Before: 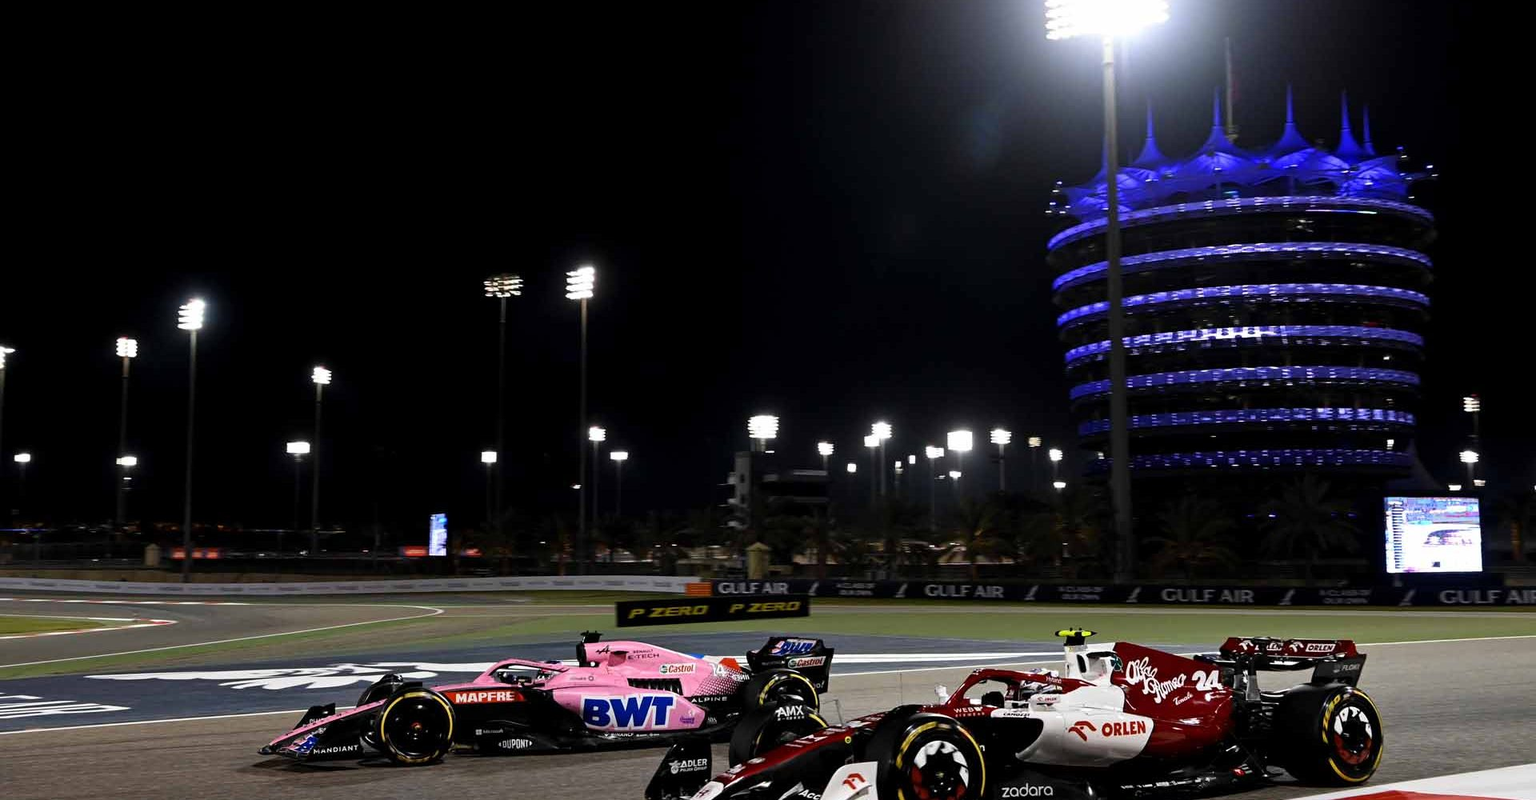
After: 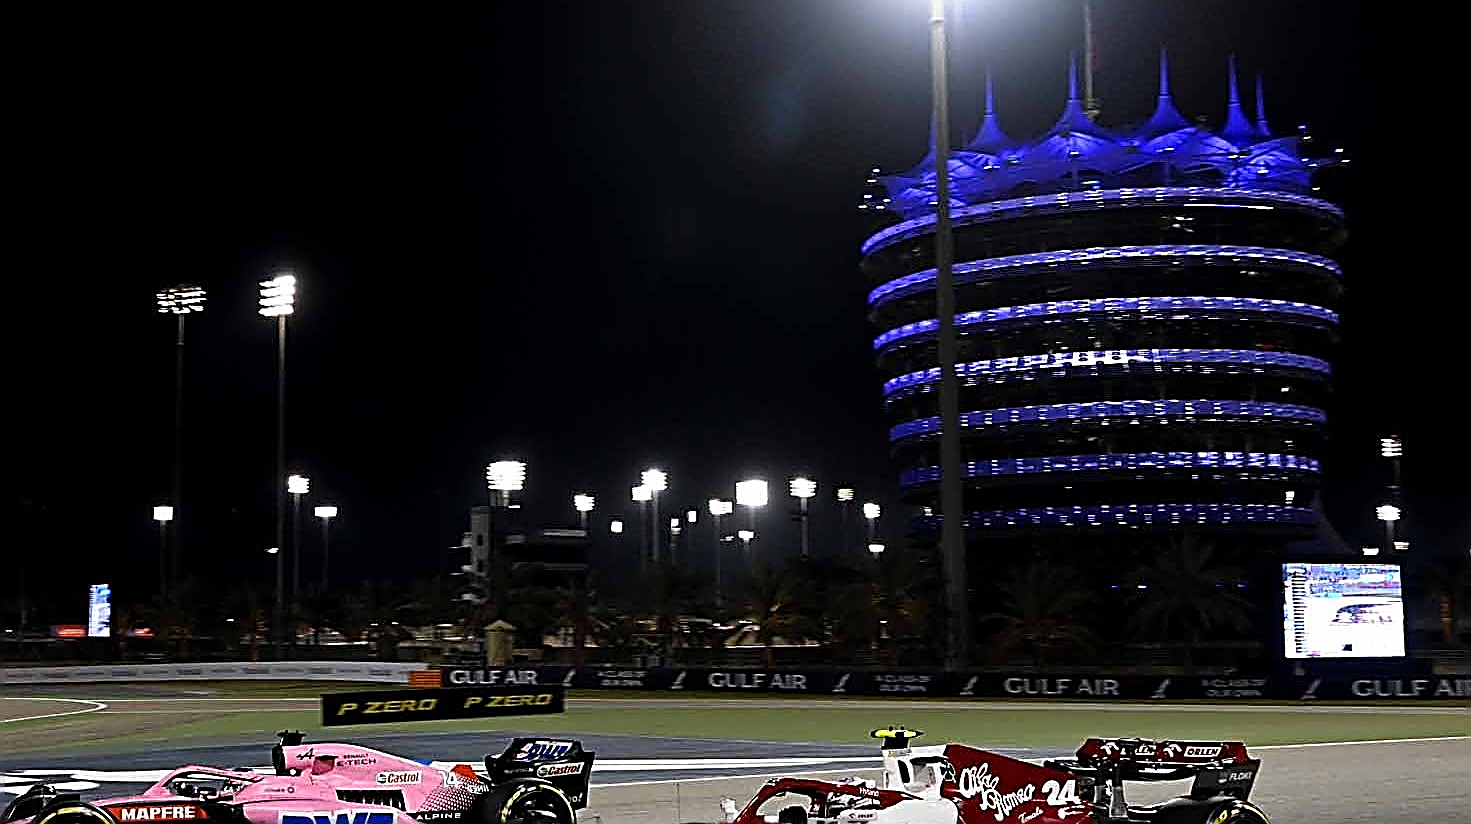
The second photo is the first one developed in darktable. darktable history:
sharpen: amount 1.871
crop: left 23.383%, top 5.84%, bottom 11.672%
